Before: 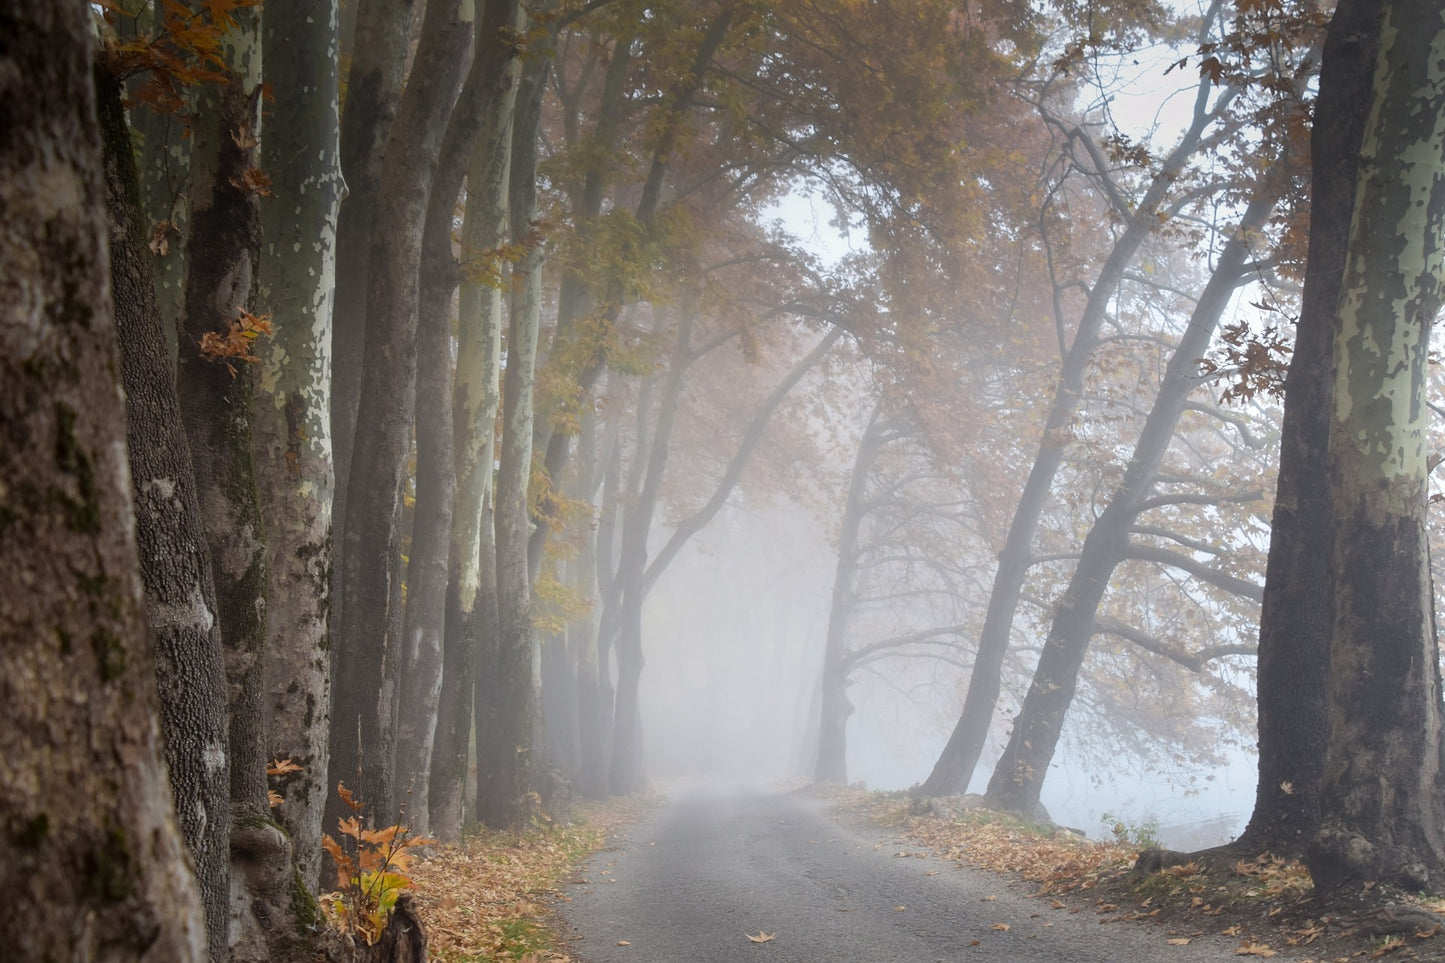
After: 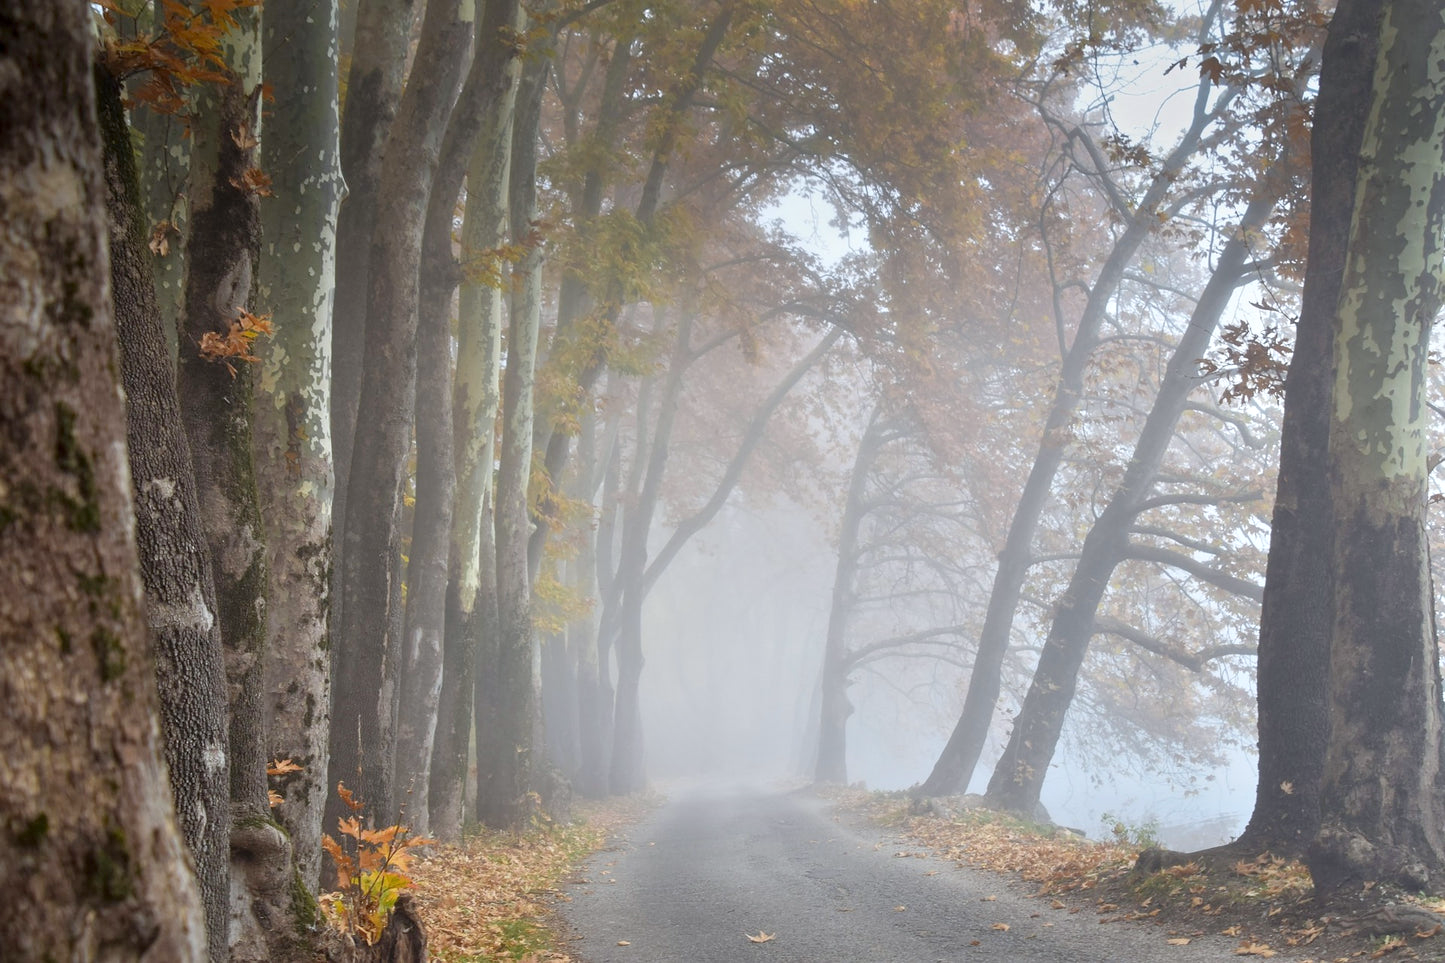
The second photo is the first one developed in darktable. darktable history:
white balance: red 0.986, blue 1.01
tone equalizer: -8 EV 1 EV, -7 EV 1 EV, -6 EV 1 EV, -5 EV 1 EV, -4 EV 1 EV, -3 EV 0.75 EV, -2 EV 0.5 EV, -1 EV 0.25 EV
